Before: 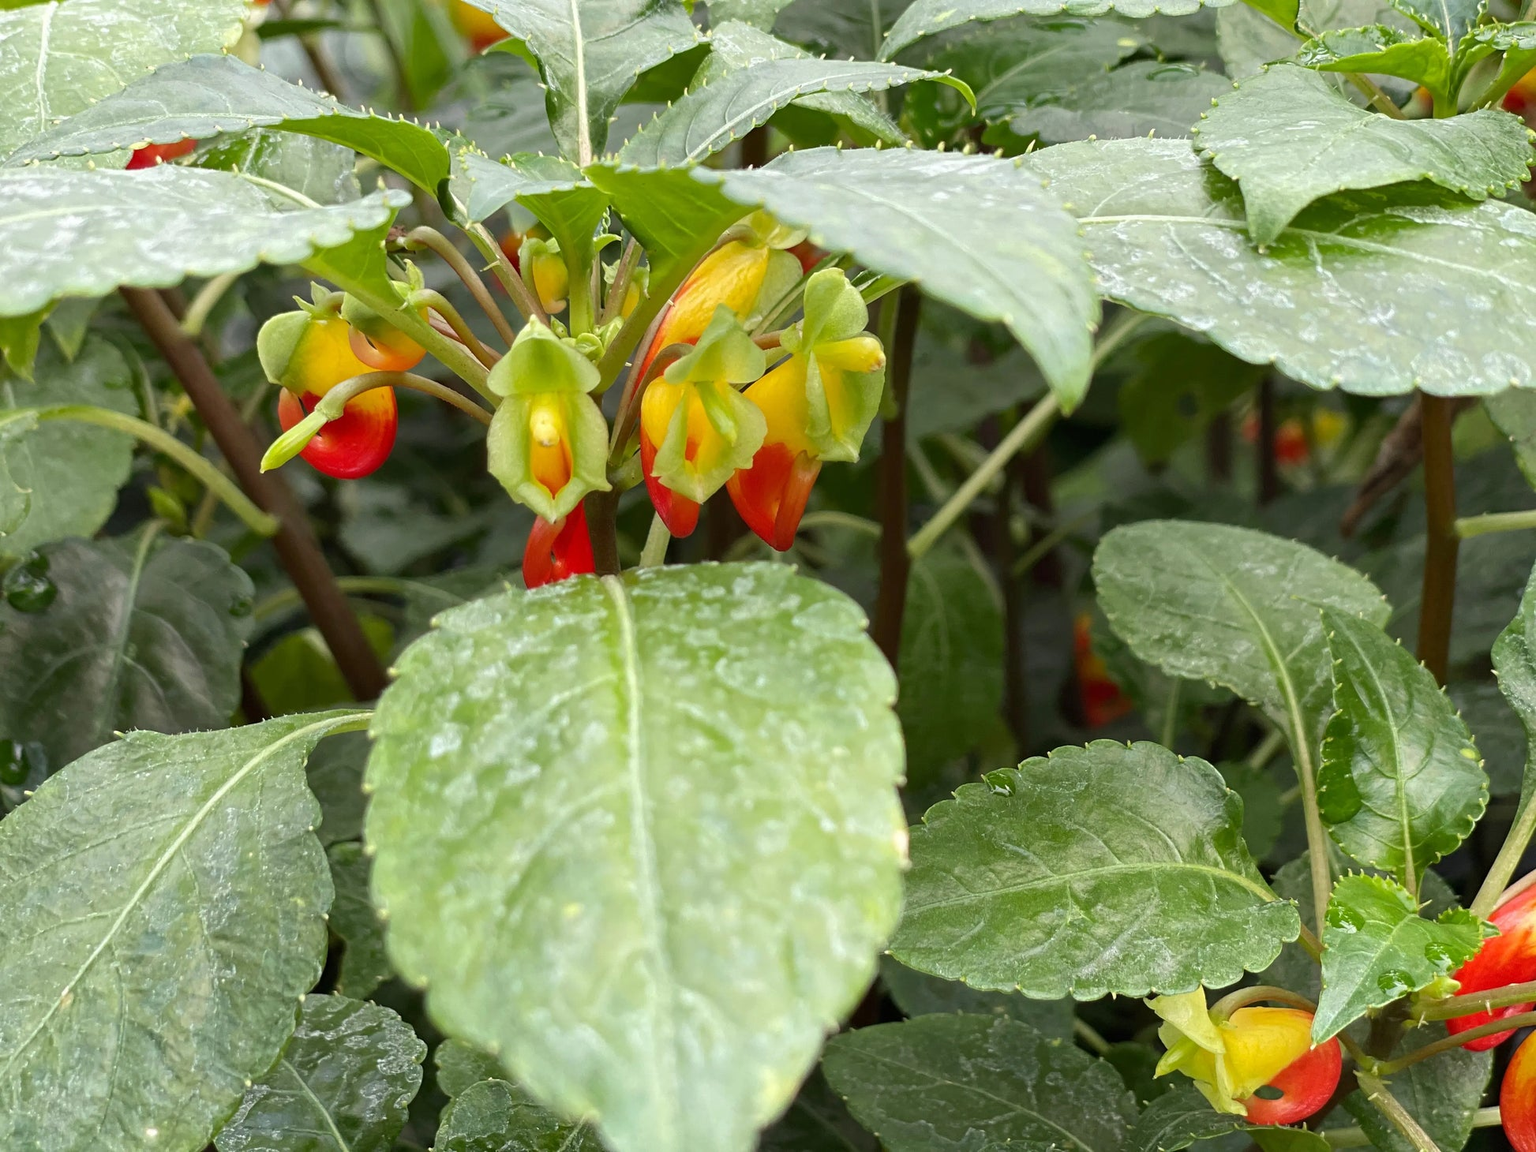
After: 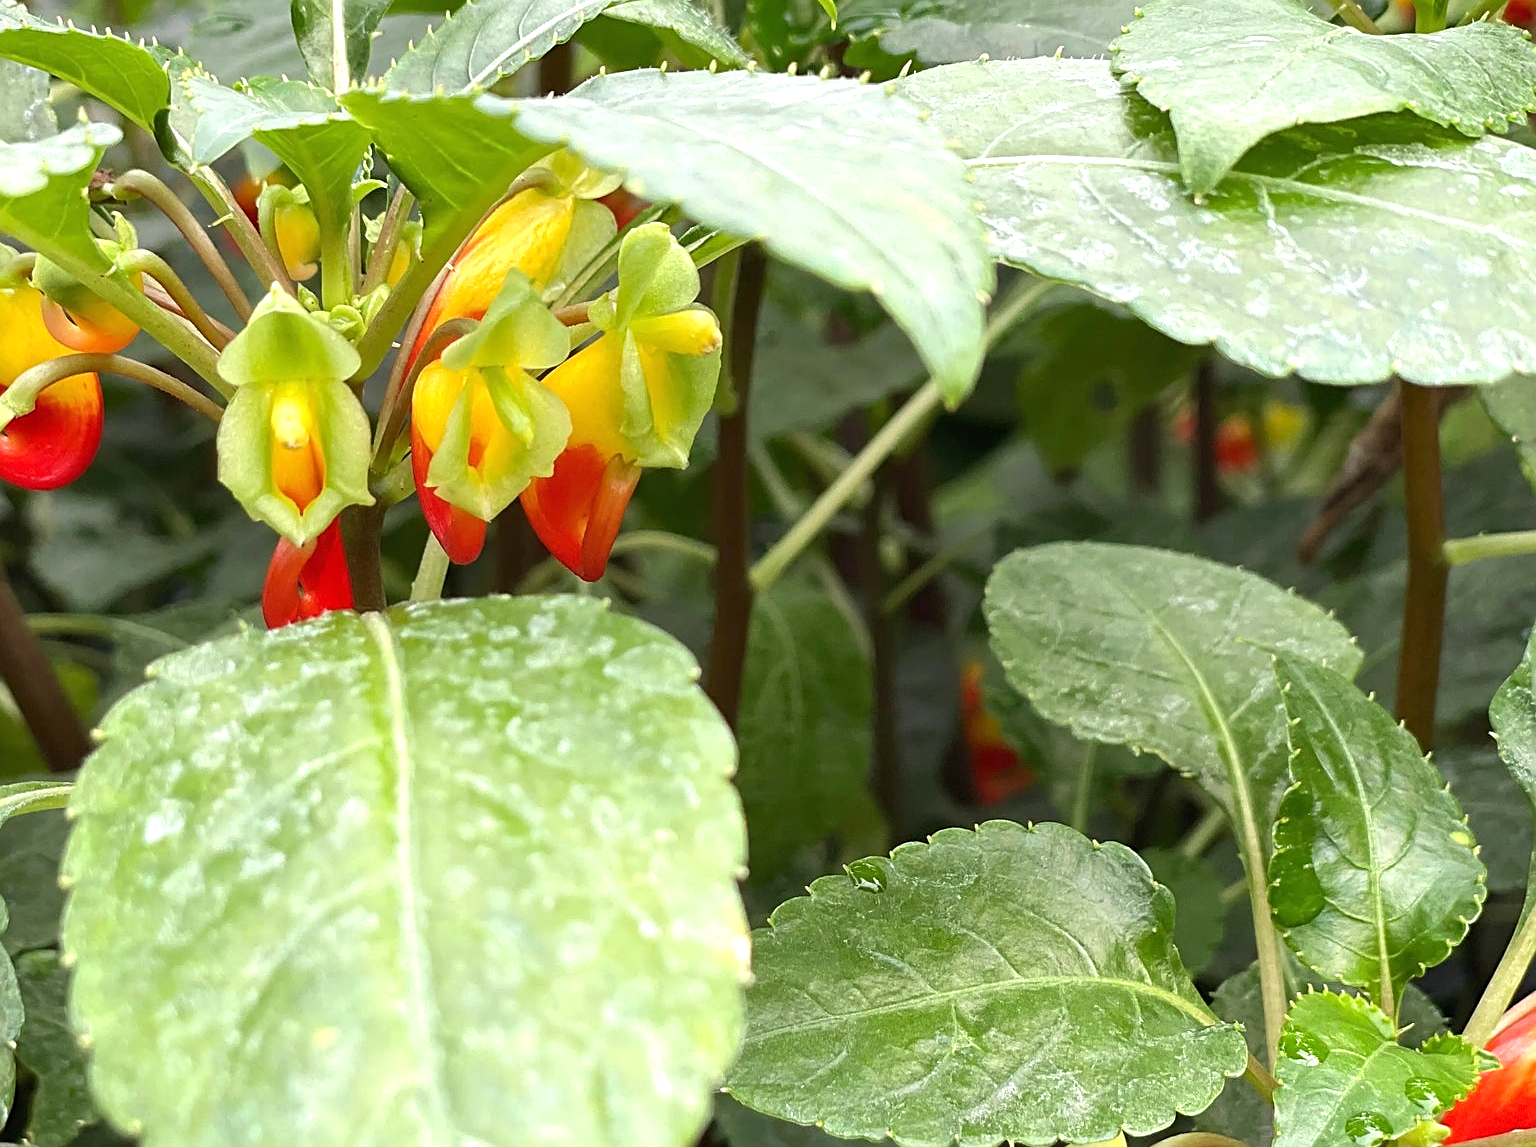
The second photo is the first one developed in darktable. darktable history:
exposure: black level correction 0, exposure 0.499 EV, compensate highlight preservation false
crop and rotate: left 20.575%, top 8.053%, right 0.452%, bottom 13.349%
sharpen: on, module defaults
tone equalizer: edges refinement/feathering 500, mask exposure compensation -1.57 EV, preserve details no
